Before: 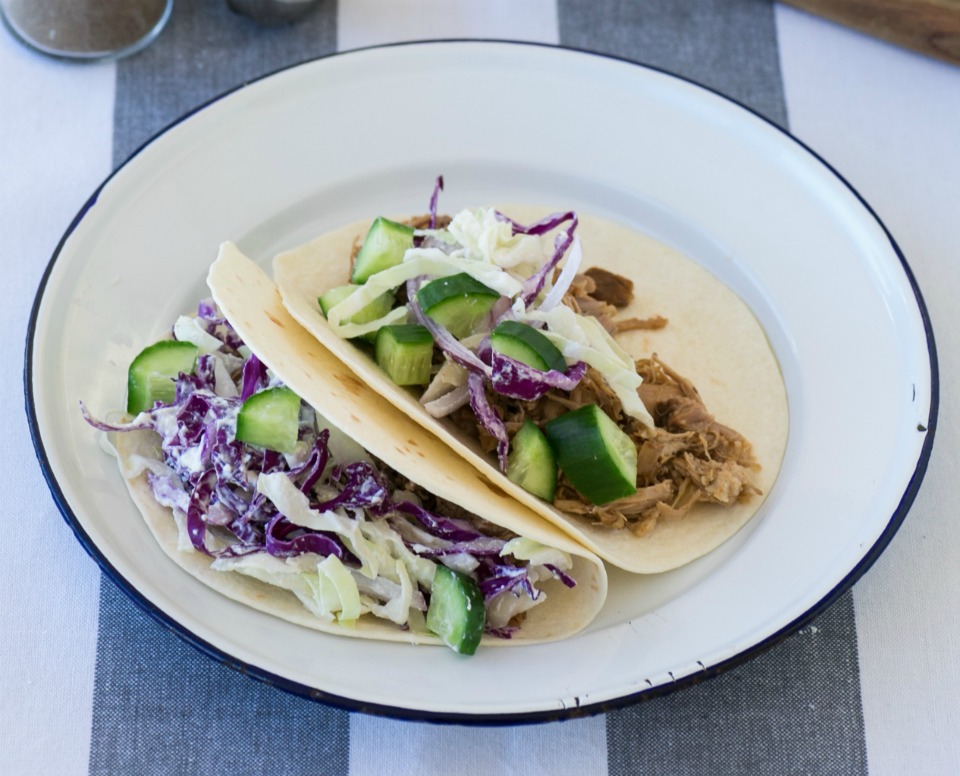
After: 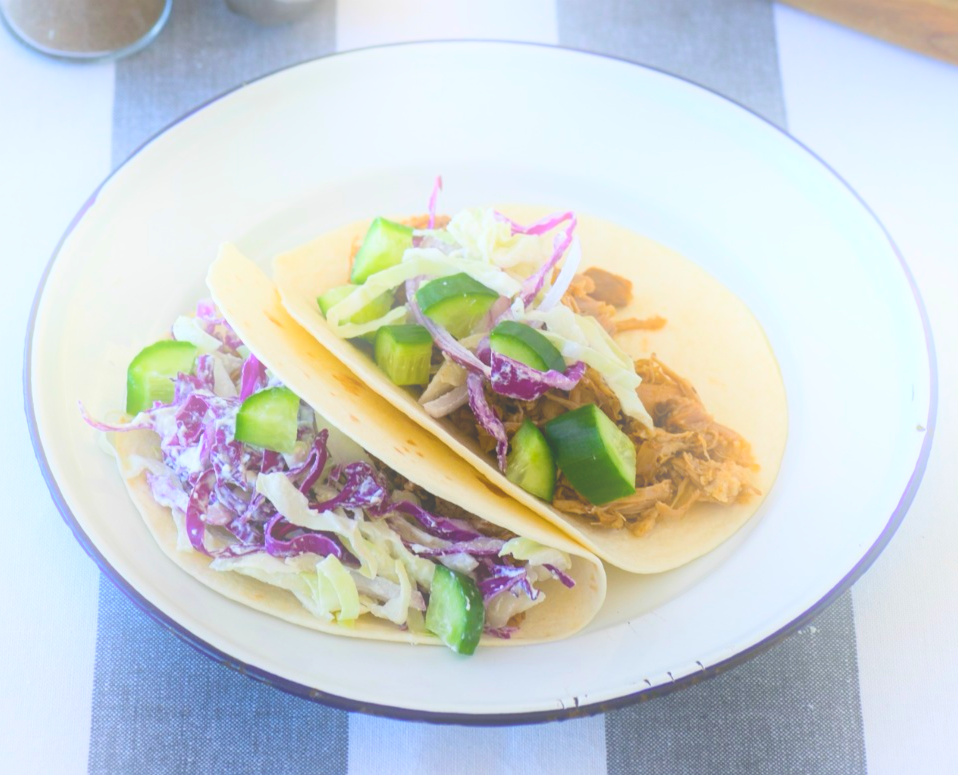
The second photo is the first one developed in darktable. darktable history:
color balance rgb: perceptual saturation grading › global saturation 20%, global vibrance 20%
crop and rotate: left 0.126%
bloom: threshold 82.5%, strength 16.25%
